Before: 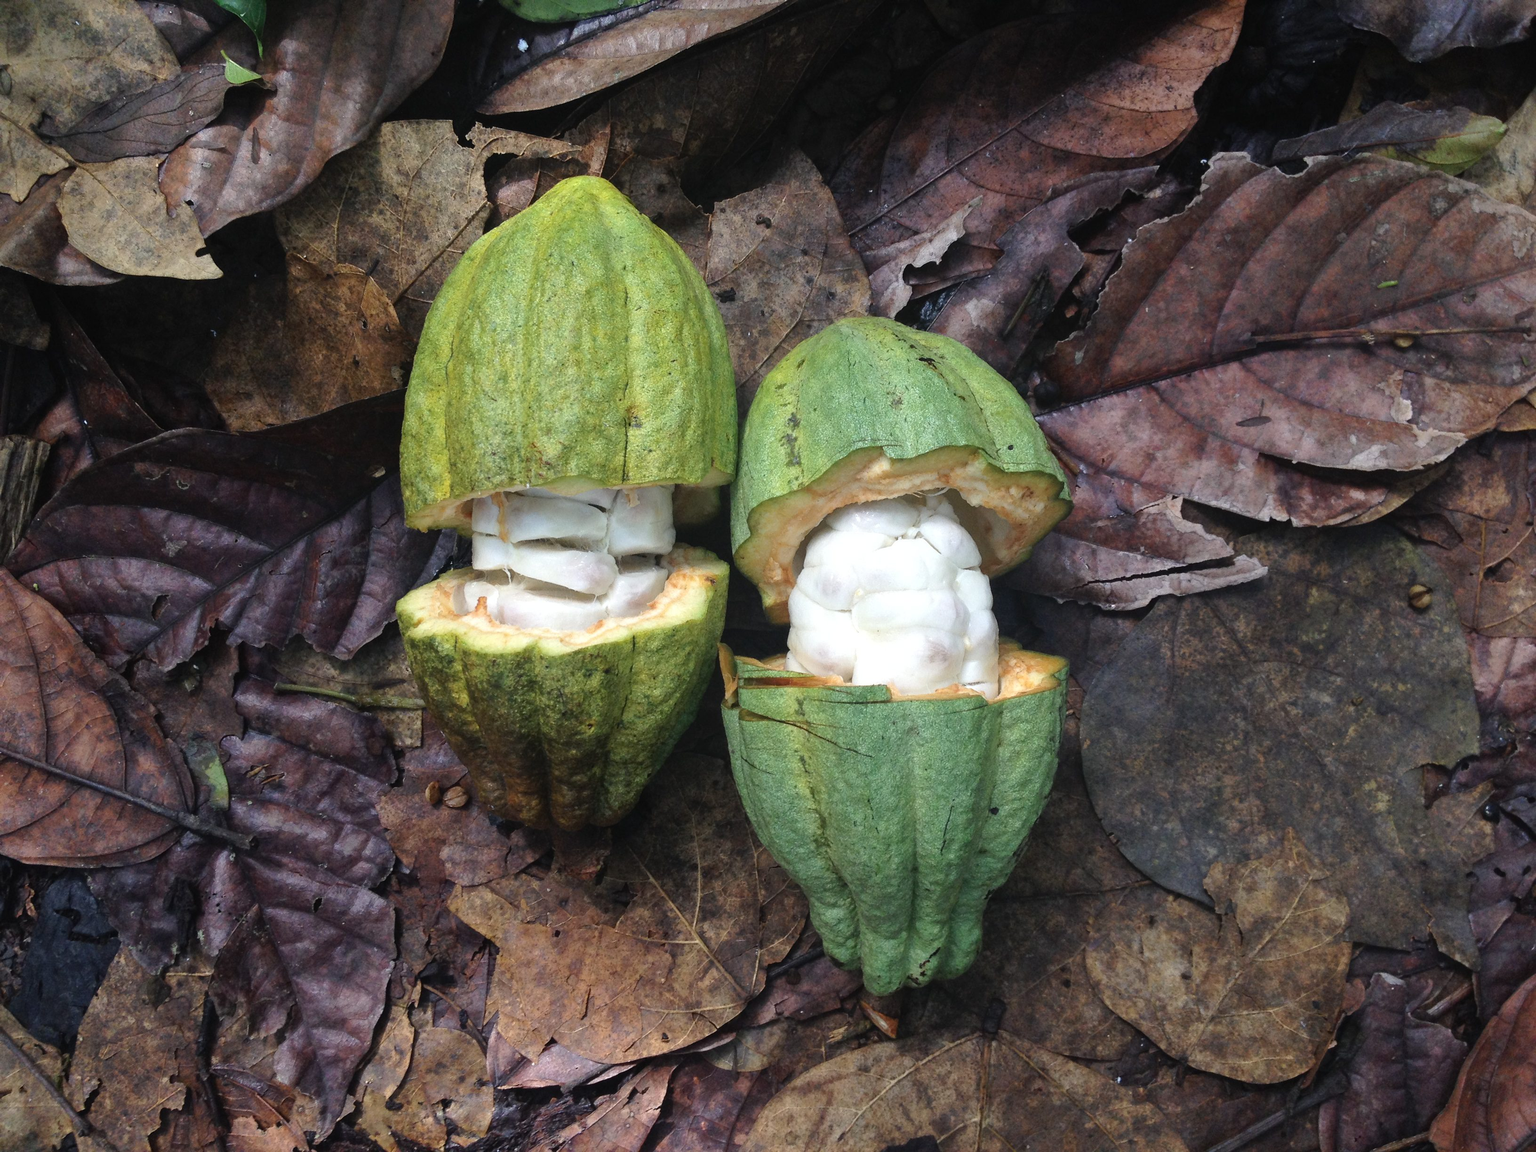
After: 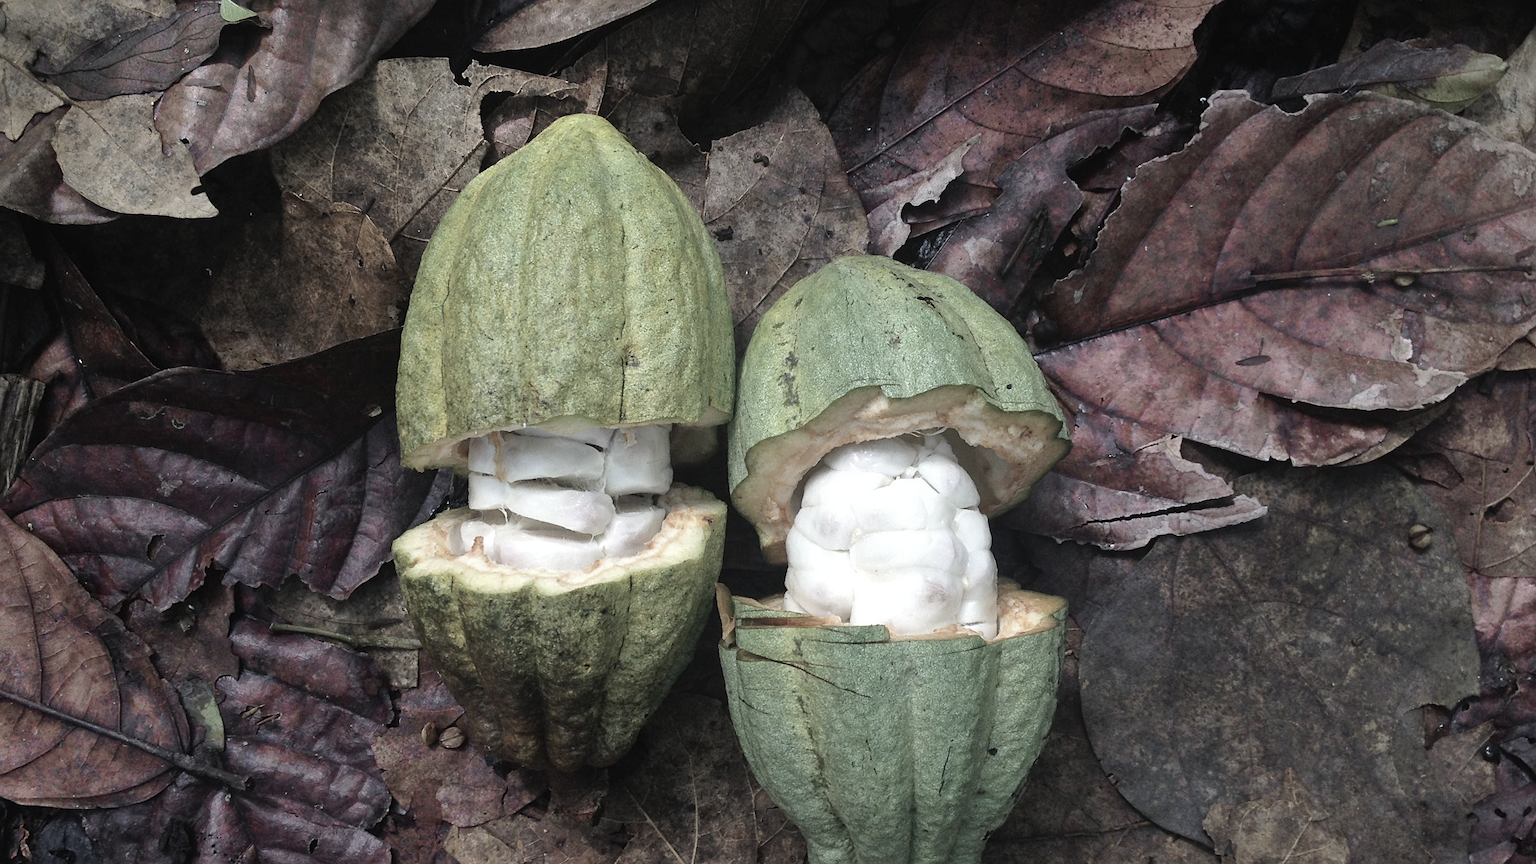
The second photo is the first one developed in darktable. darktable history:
crop: left 0.387%, top 5.469%, bottom 19.809%
sharpen: radius 2.529, amount 0.323
color zones: curves: ch0 [(0, 0.6) (0.129, 0.508) (0.193, 0.483) (0.429, 0.5) (0.571, 0.5) (0.714, 0.5) (0.857, 0.5) (1, 0.6)]; ch1 [(0, 0.481) (0.112, 0.245) (0.213, 0.223) (0.429, 0.233) (0.571, 0.231) (0.683, 0.242) (0.857, 0.296) (1, 0.481)]
